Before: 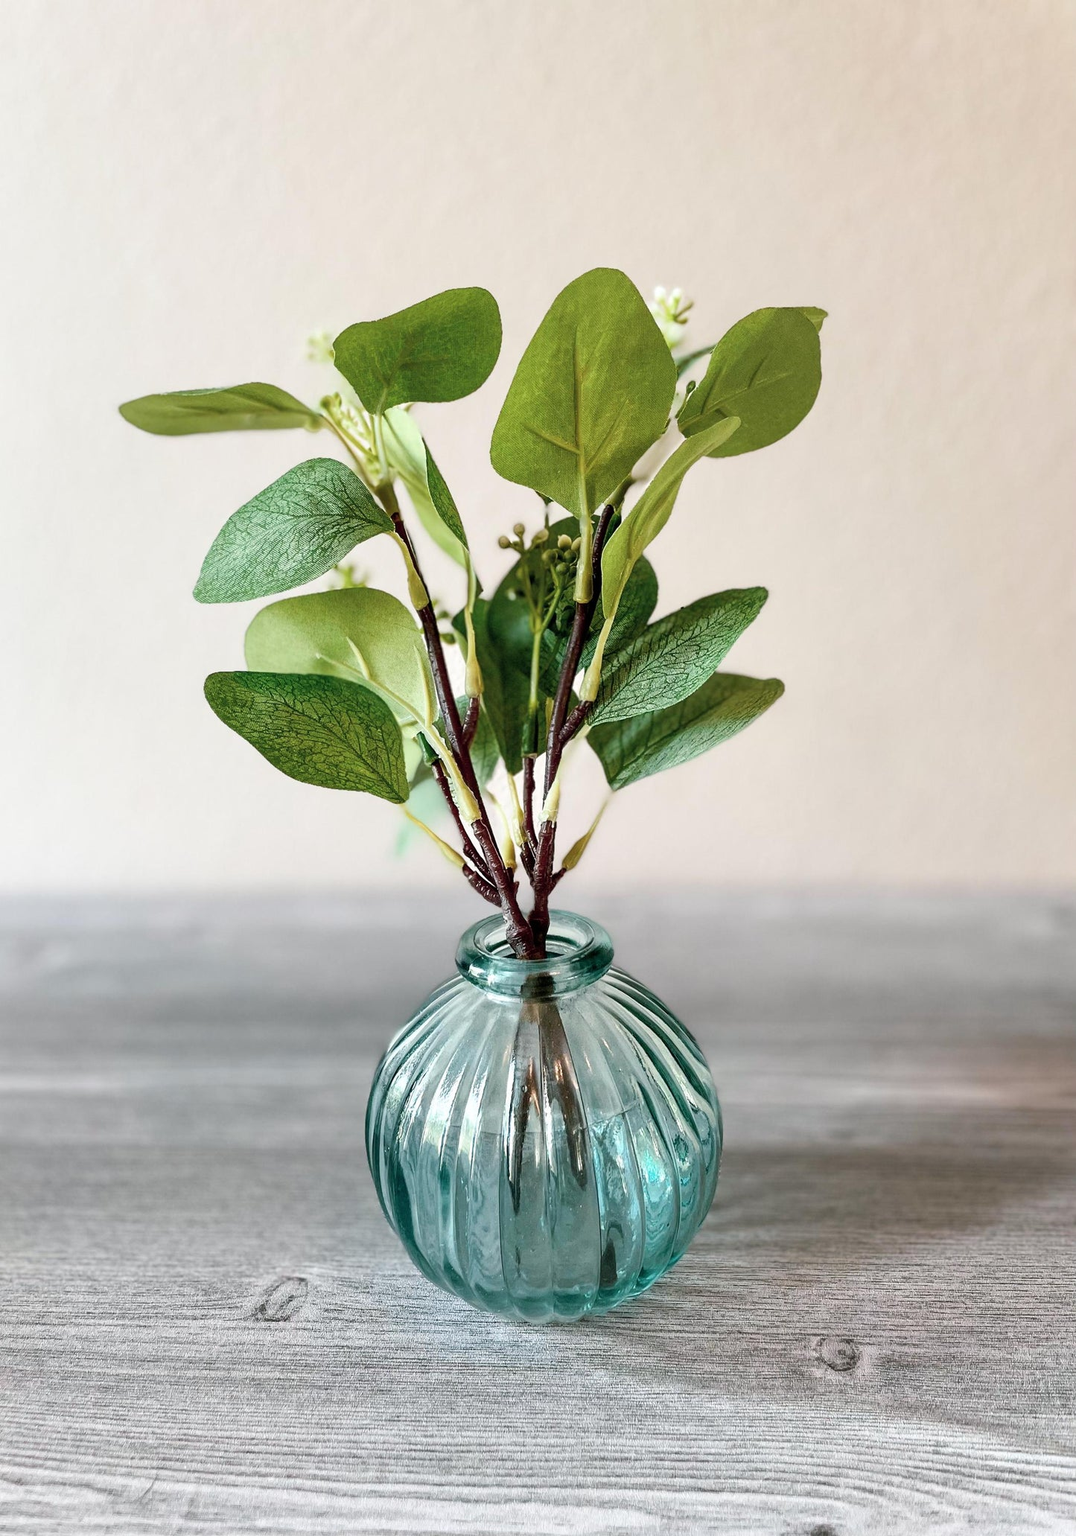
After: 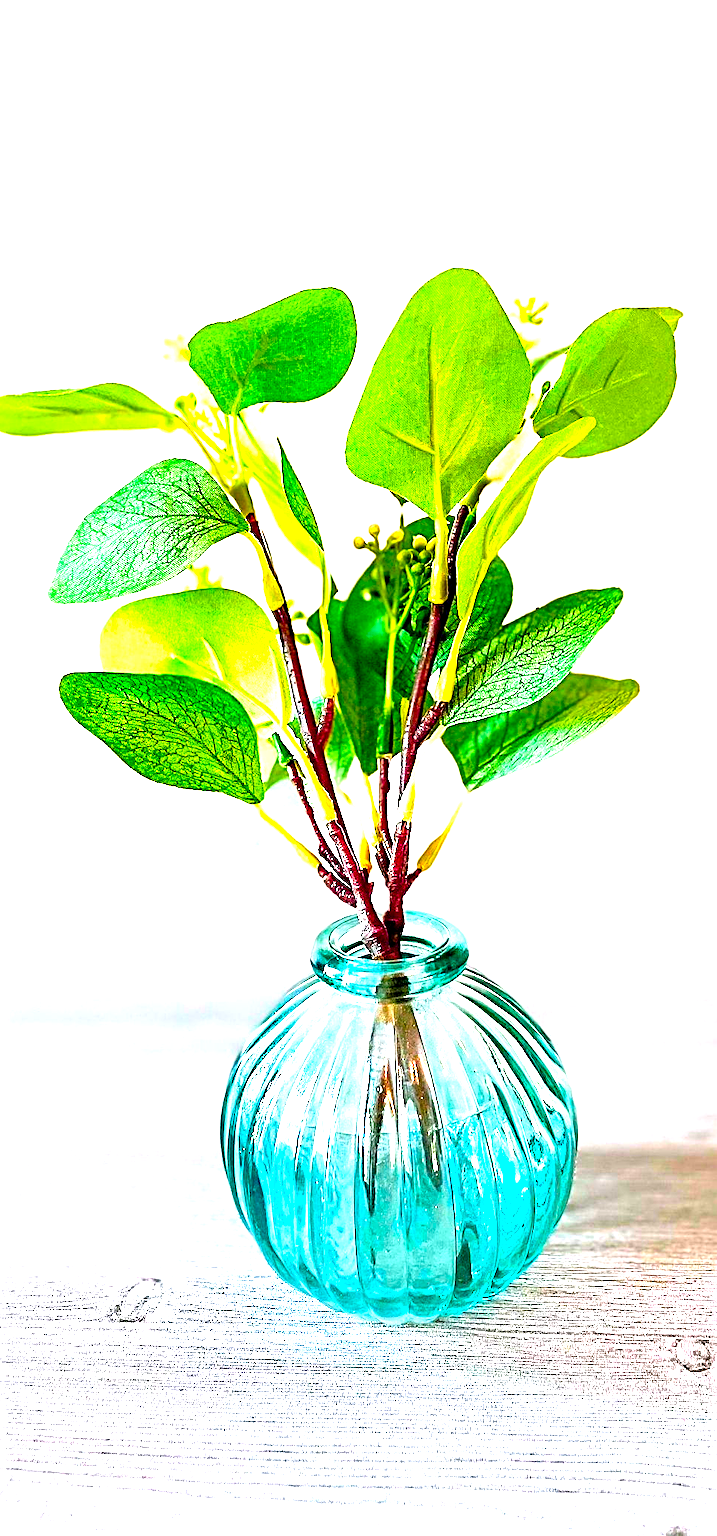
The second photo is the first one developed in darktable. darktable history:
exposure: black level correction 0.001, exposure 1.868 EV, compensate highlight preservation false
sharpen: radius 3.032, amount 0.756
crop and rotate: left 13.505%, right 19.788%
color correction: highlights a* 1.62, highlights b* -1.67, saturation 2.51
